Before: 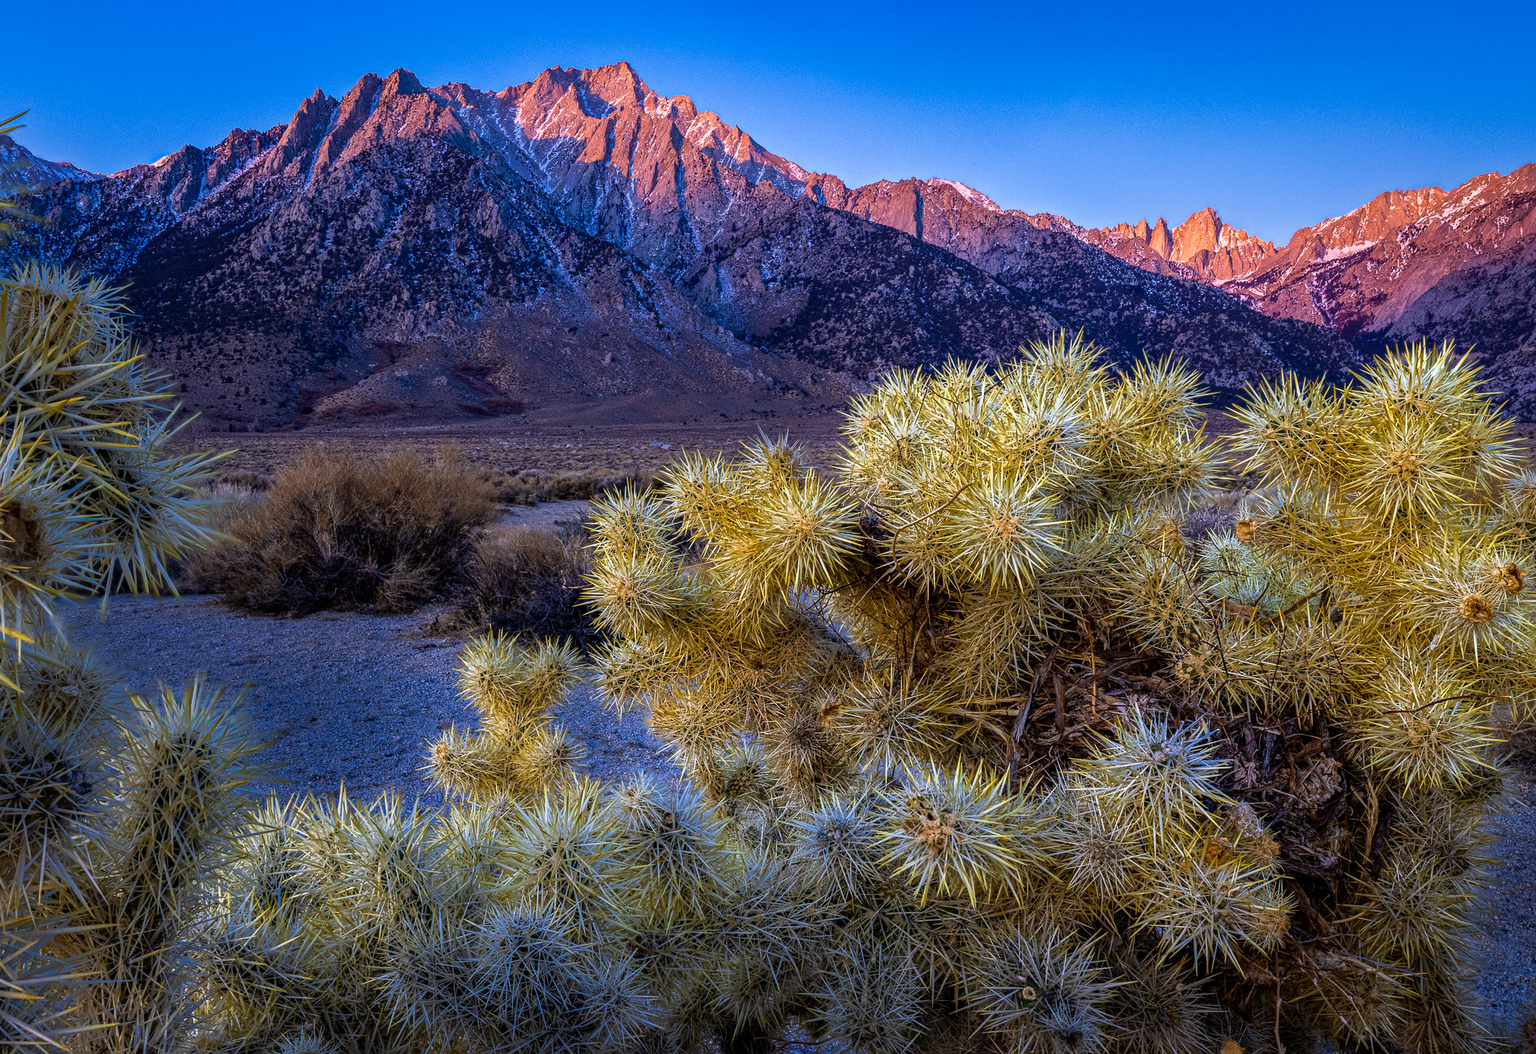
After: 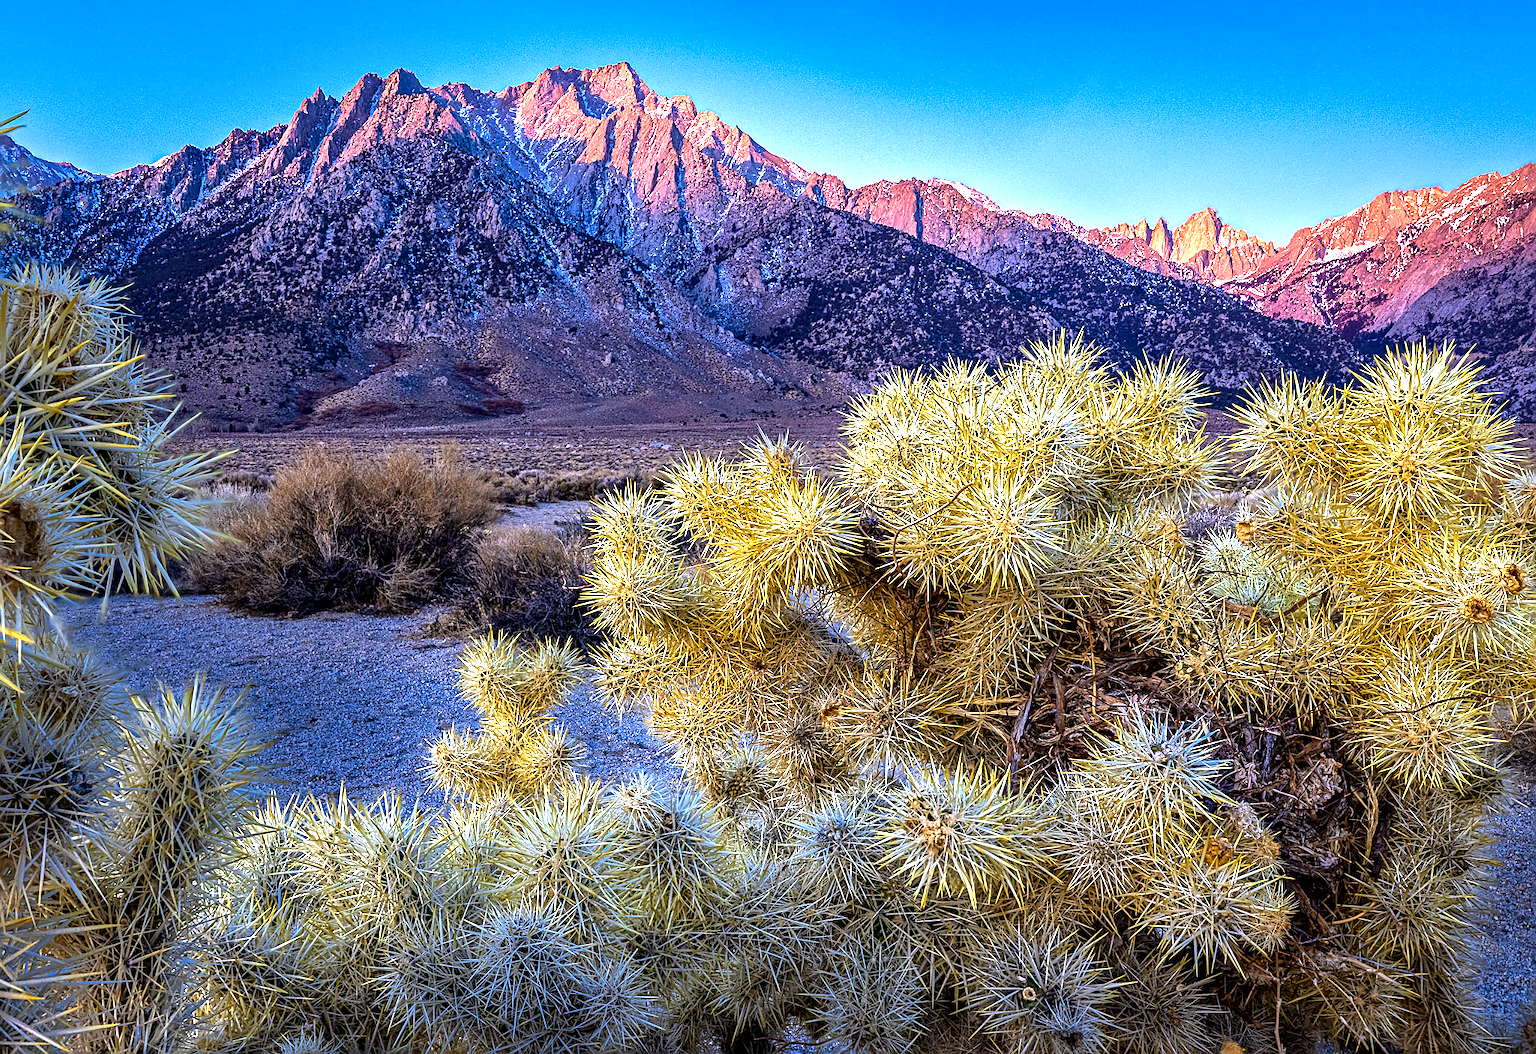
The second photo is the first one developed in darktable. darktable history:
sharpen: on, module defaults
local contrast: mode bilateral grid, contrast 20, coarseness 51, detail 149%, midtone range 0.2
exposure: black level correction 0, exposure 1.102 EV, compensate exposure bias true, compensate highlight preservation false
